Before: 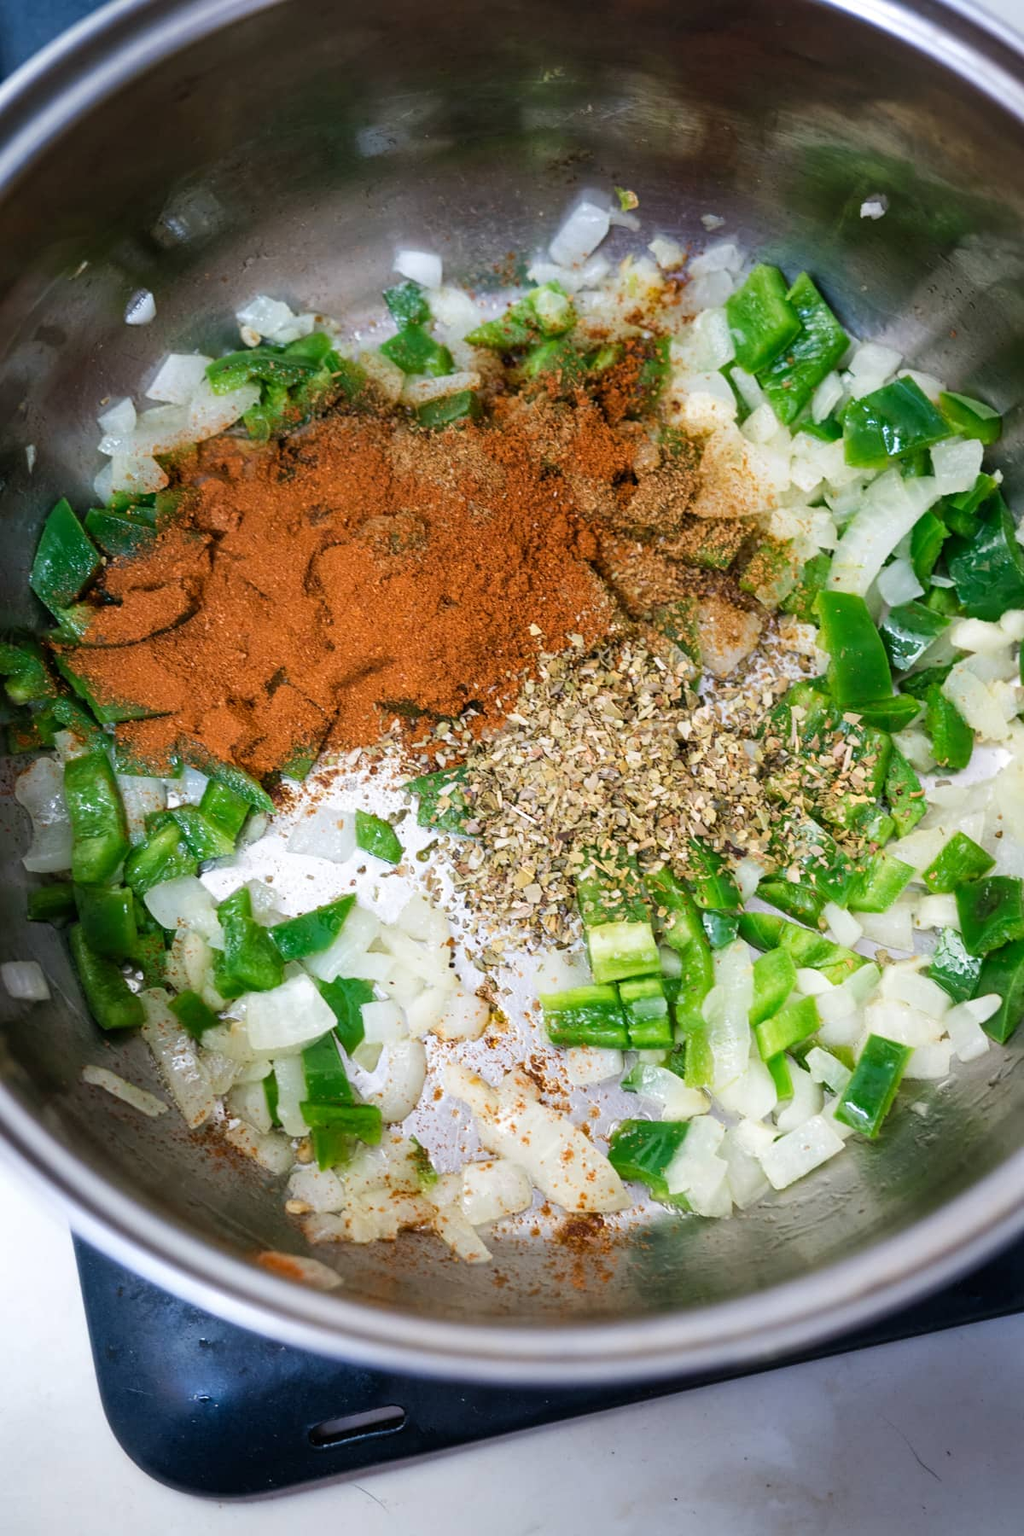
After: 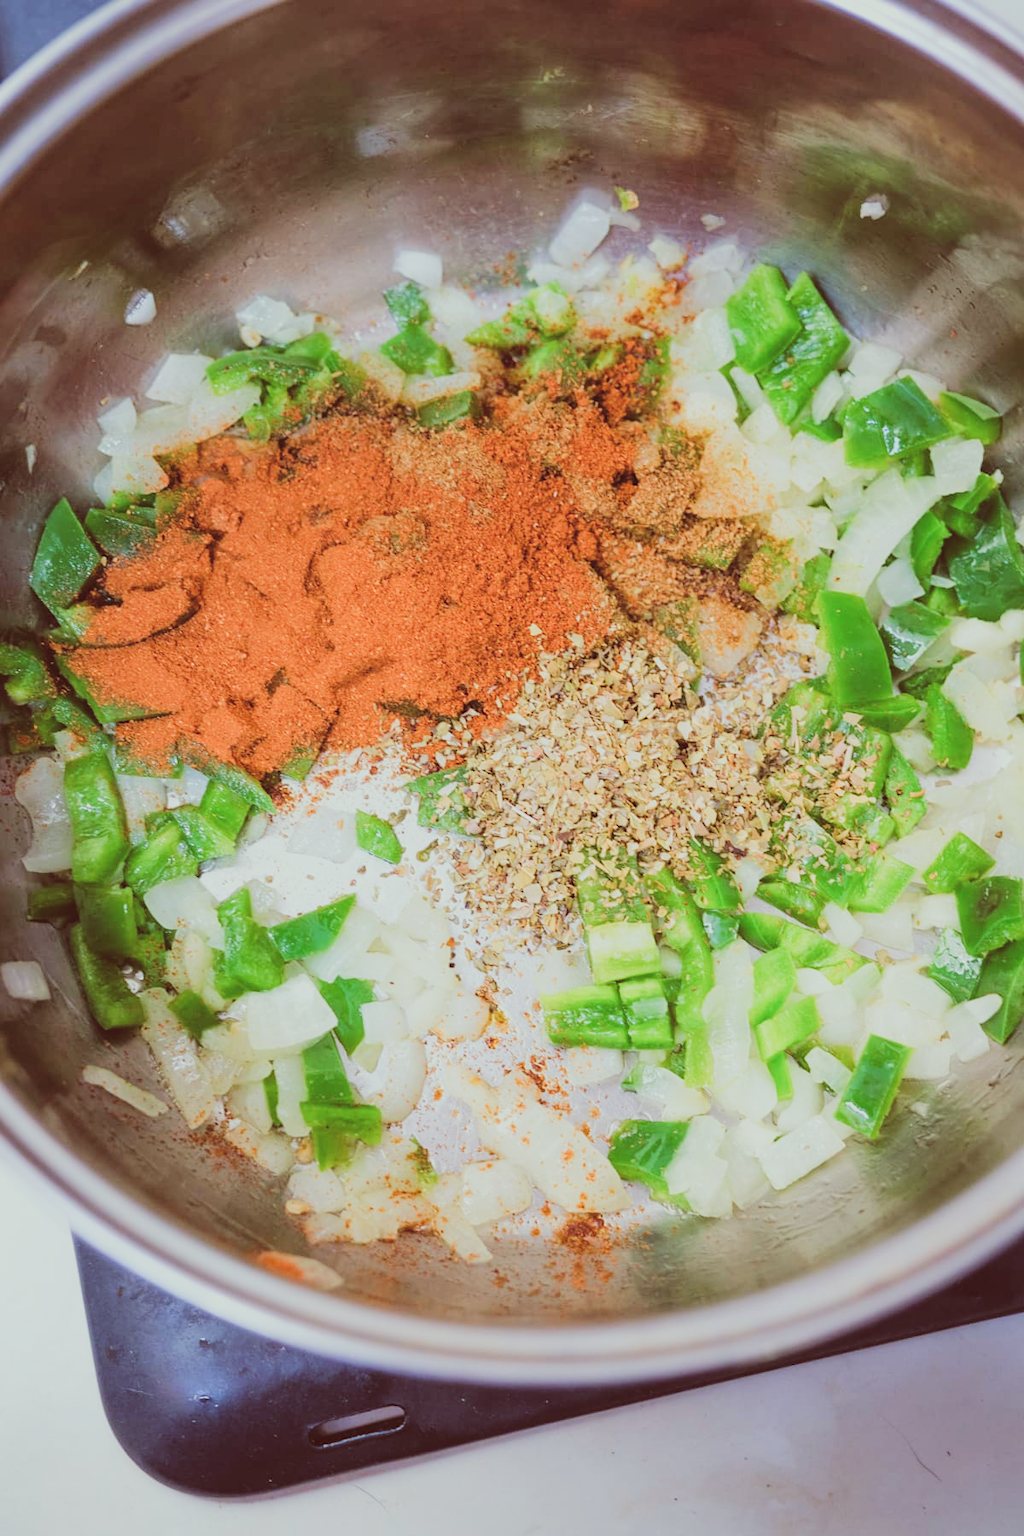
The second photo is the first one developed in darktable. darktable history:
color correction: highlights a* -6.98, highlights b* -0.156, shadows a* 20.38, shadows b* 11.46
filmic rgb: black relative exposure -8.01 EV, white relative exposure 4.05 EV, hardness 4.19, preserve chrominance RGB euclidean norm, color science v5 (2021), contrast in shadows safe, contrast in highlights safe
tone equalizer: -8 EV 1.02 EV, -7 EV 0.982 EV, -6 EV 1.04 EV, -5 EV 1.03 EV, -4 EV 1.01 EV, -3 EV 0.72 EV, -2 EV 0.524 EV, -1 EV 0.242 EV, edges refinement/feathering 500, mask exposure compensation -1.57 EV, preserve details no
exposure: black level correction -0.009, exposure 0.072 EV, compensate highlight preservation false
